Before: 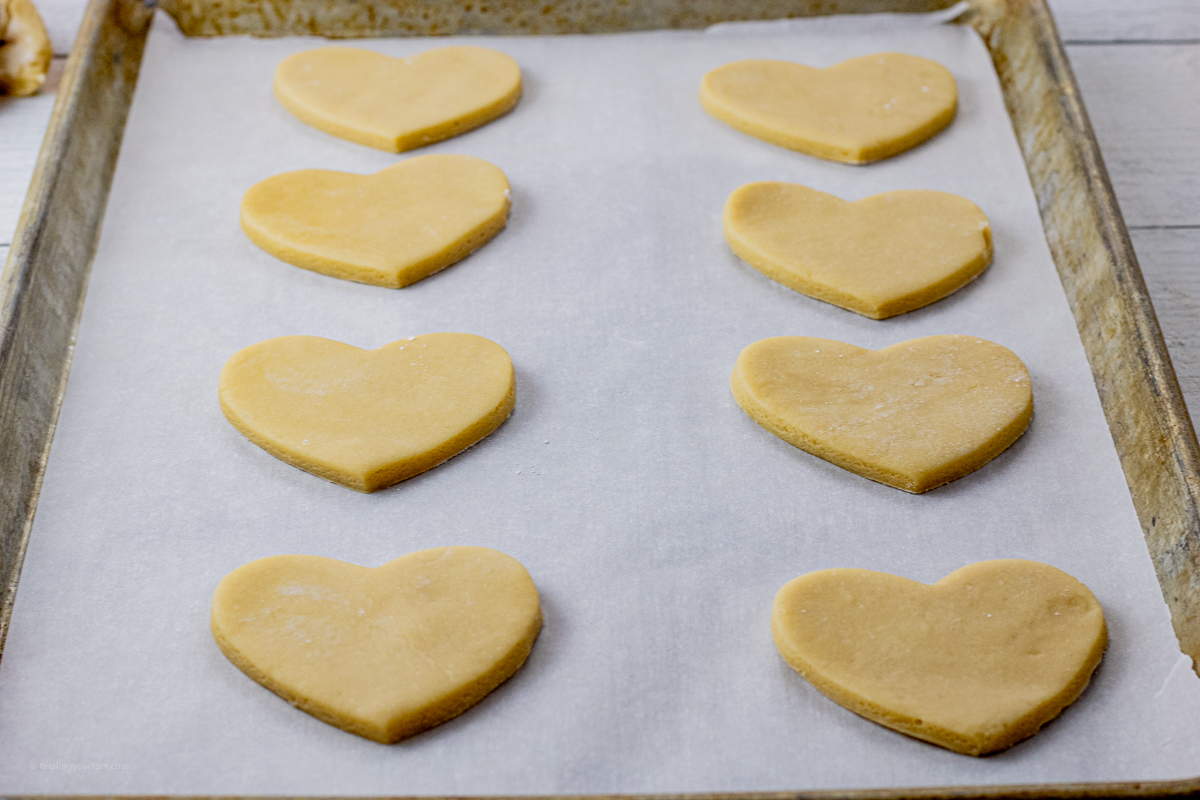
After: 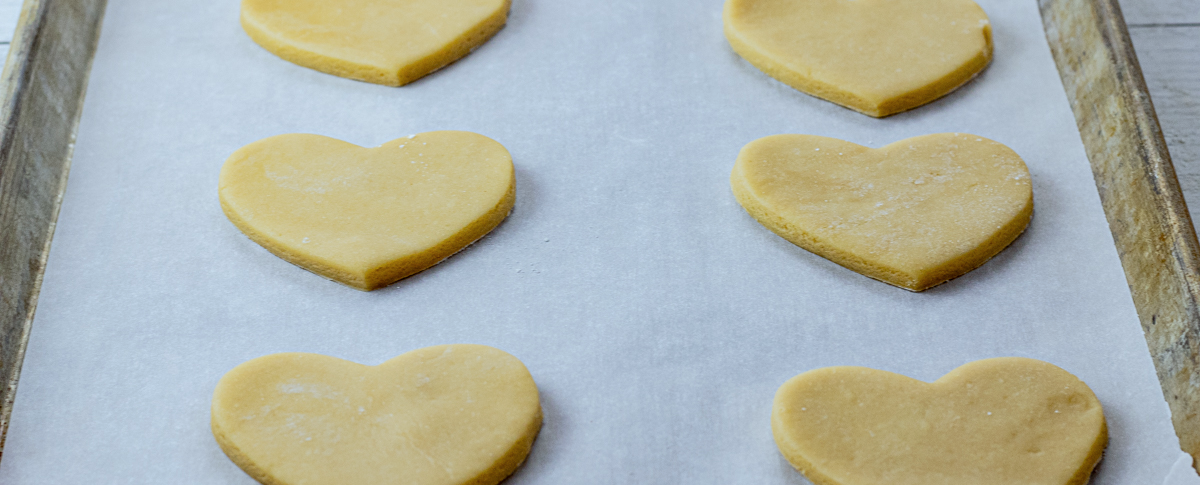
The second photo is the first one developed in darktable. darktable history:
crop and rotate: top 25.357%, bottom 13.942%
color calibration: illuminant Planckian (black body), adaptation linear Bradford (ICC v4), x 0.364, y 0.367, temperature 4417.56 K, saturation algorithm version 1 (2020)
